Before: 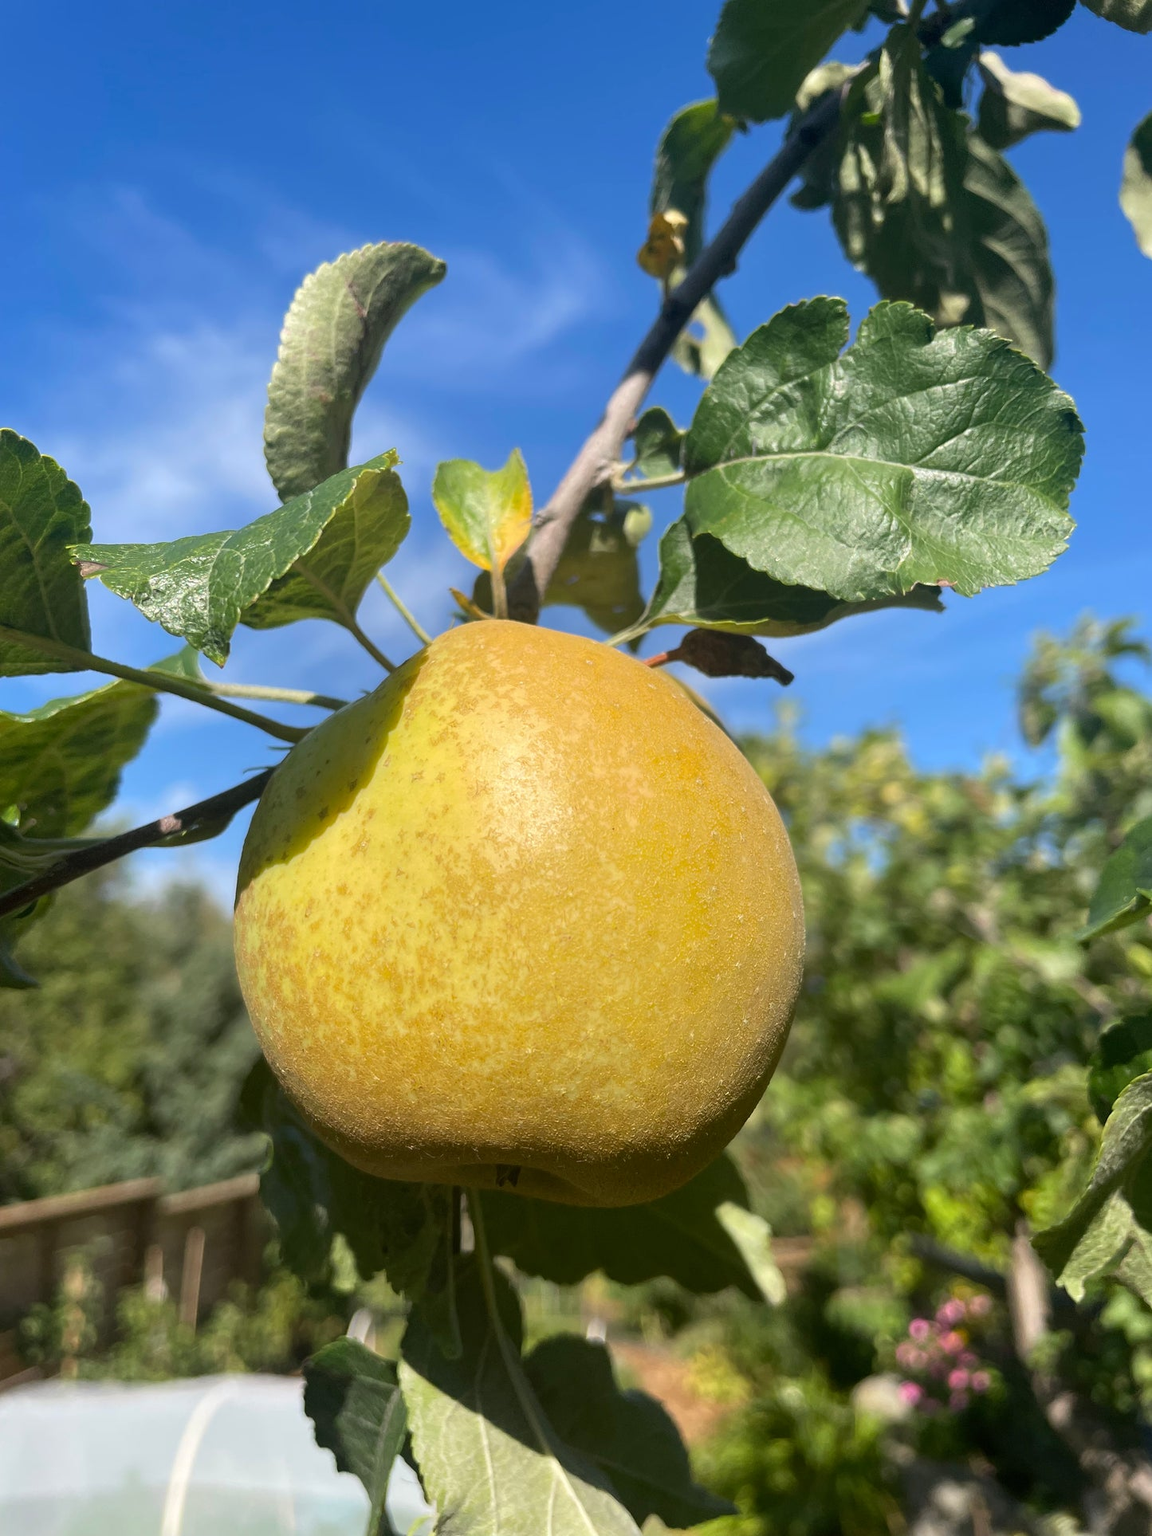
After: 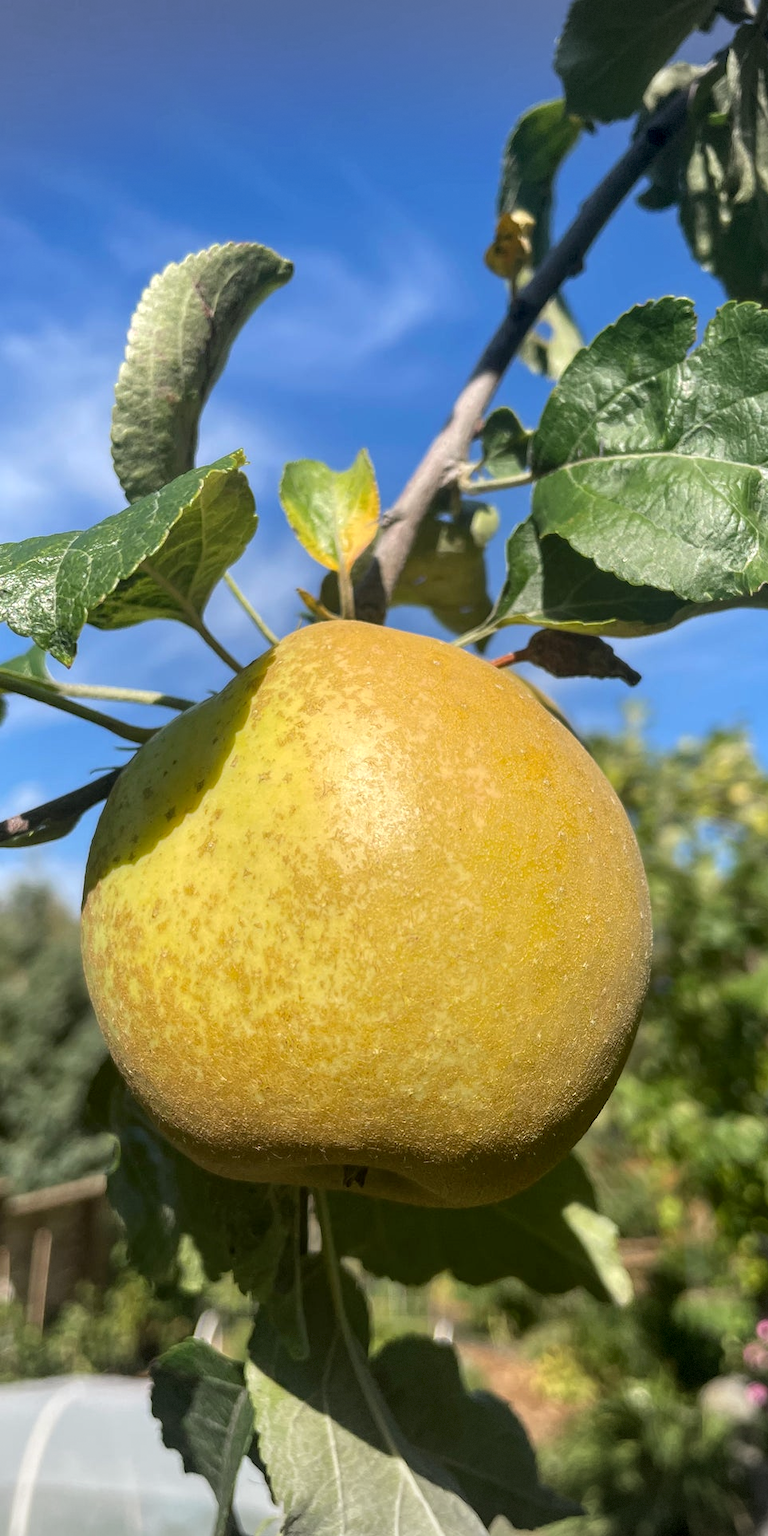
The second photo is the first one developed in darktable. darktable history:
crop and rotate: left 13.327%, right 19.982%
local contrast: on, module defaults
vignetting: fall-off start 88.57%, fall-off radius 44.18%, brightness -0.164, width/height ratio 1.165, dithering 8-bit output
